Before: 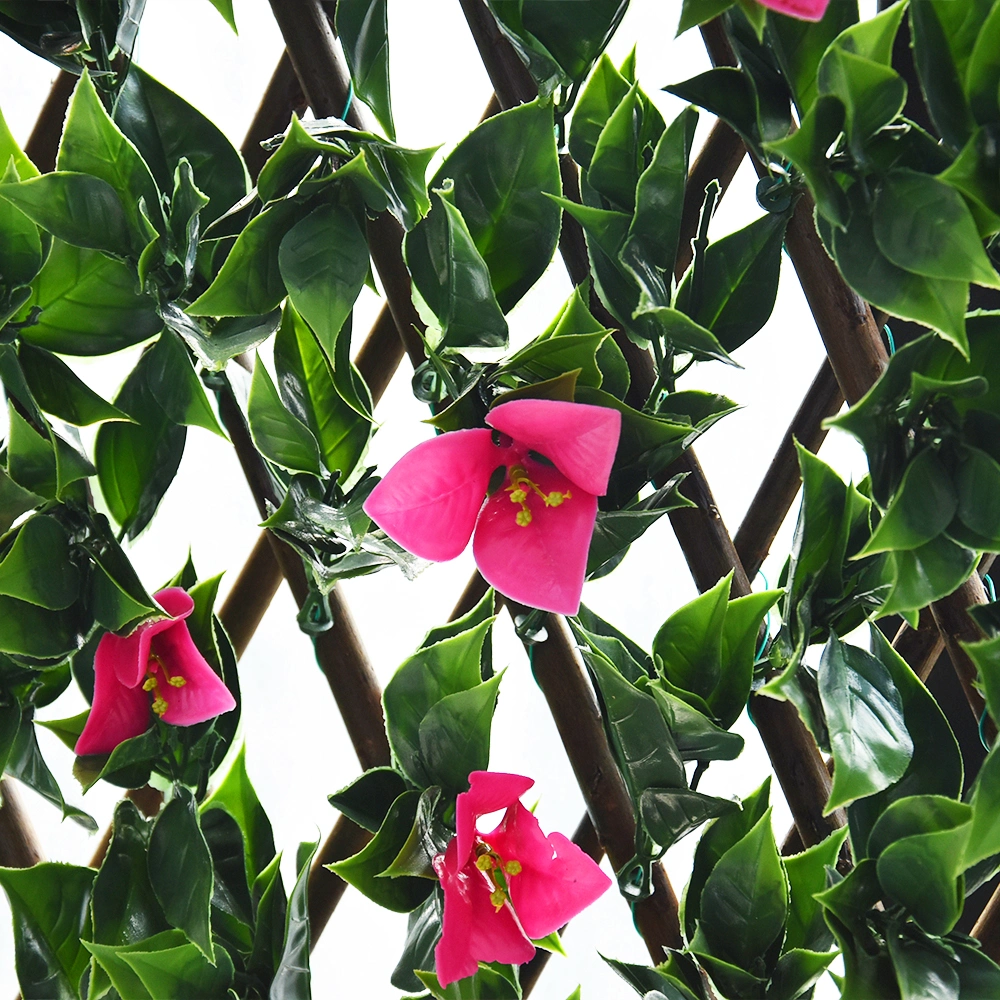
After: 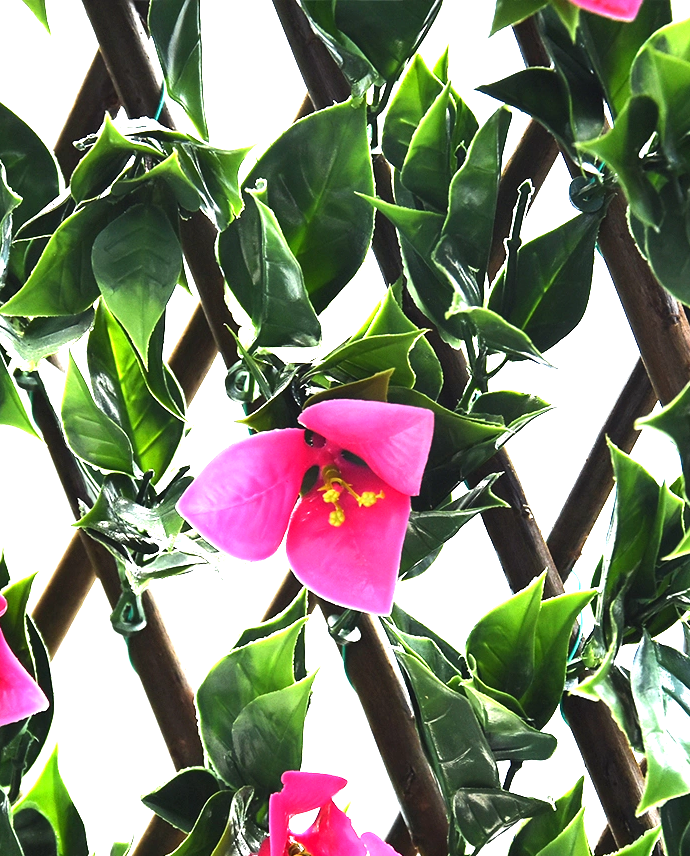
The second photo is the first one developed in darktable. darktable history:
tone equalizer: -8 EV -0.744 EV, -7 EV -0.701 EV, -6 EV -0.564 EV, -5 EV -0.374 EV, -3 EV 0.385 EV, -2 EV 0.6 EV, -1 EV 0.675 EV, +0 EV 0.748 EV, edges refinement/feathering 500, mask exposure compensation -1.57 EV, preserve details guided filter
exposure: black level correction 0, exposure 0.695 EV, compensate exposure bias true, compensate highlight preservation false
crop: left 18.778%, right 12.146%, bottom 14.381%
